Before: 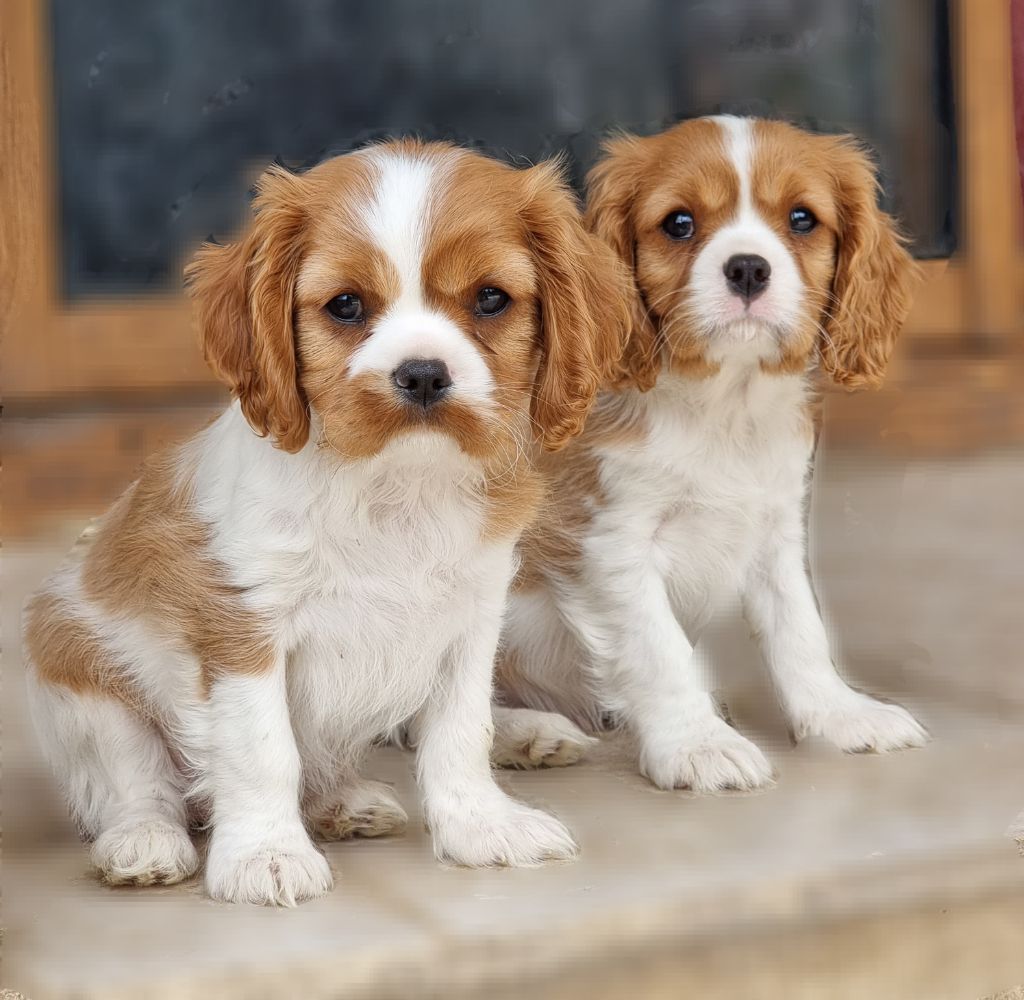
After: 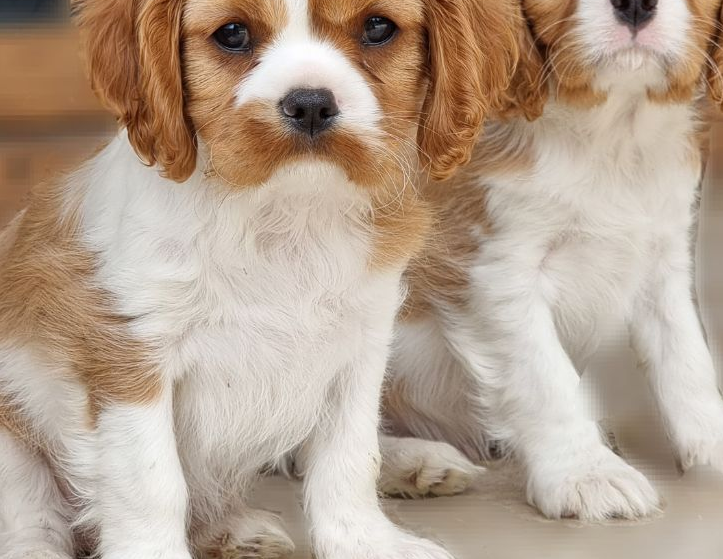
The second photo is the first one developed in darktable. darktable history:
crop: left 11.096%, top 27.133%, right 18.252%, bottom 16.948%
